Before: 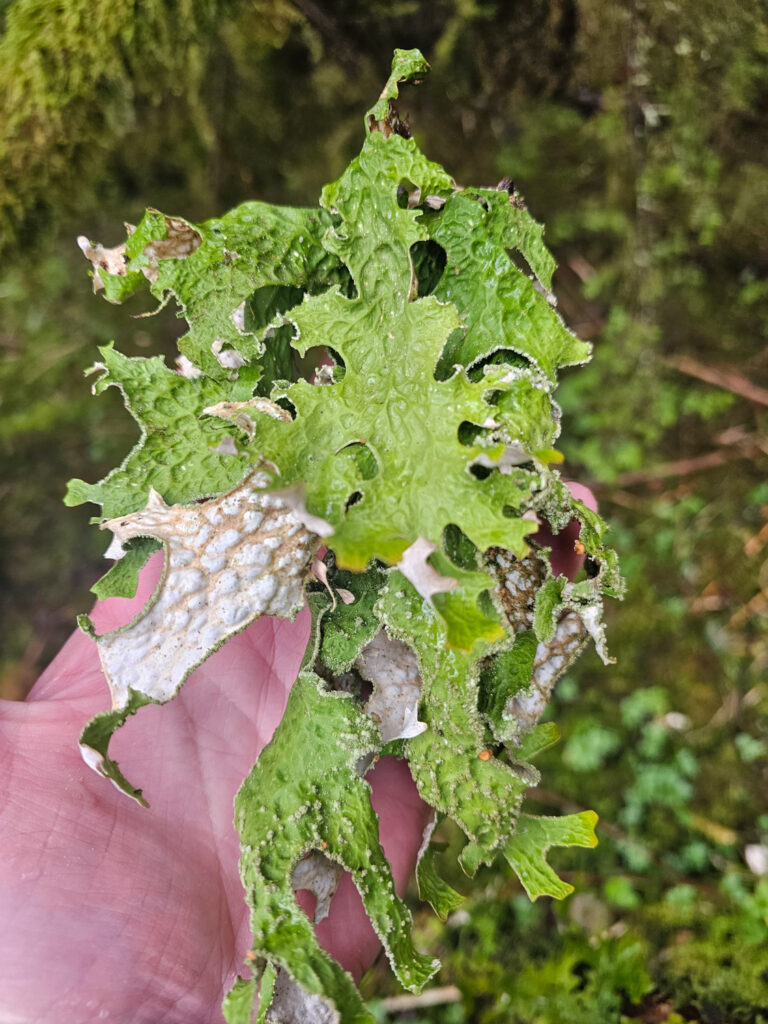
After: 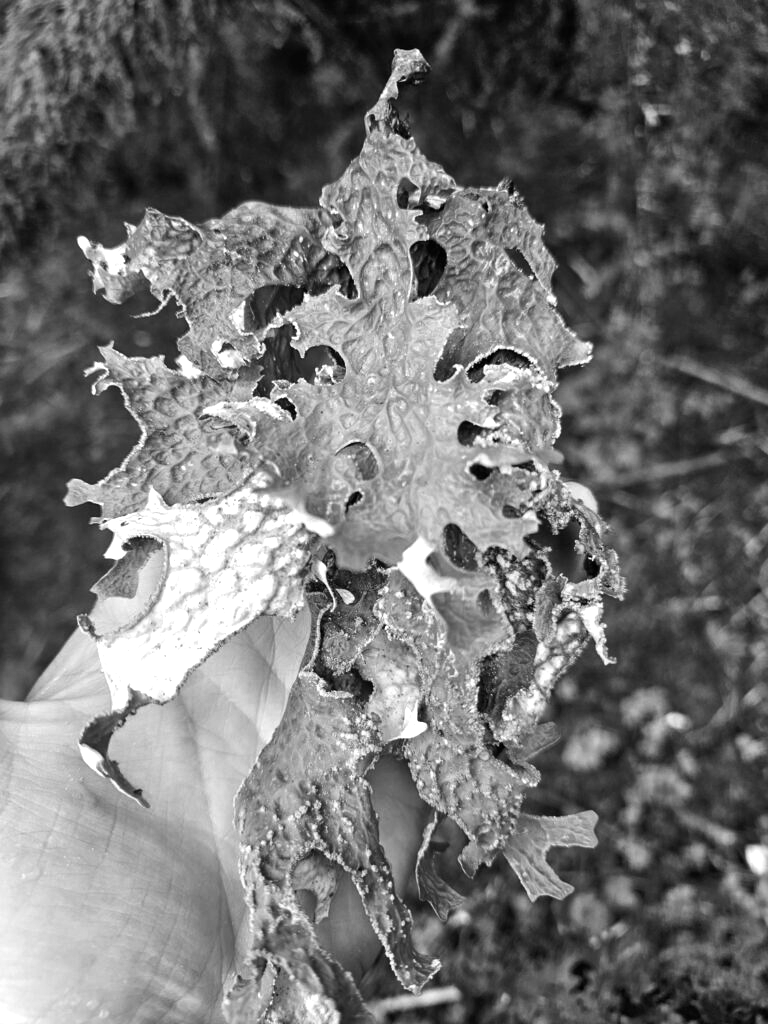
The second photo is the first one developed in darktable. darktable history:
color balance rgb: shadows lift › luminance -20%, power › hue 72.24°, highlights gain › luminance 15%, global offset › hue 171.6°, perceptual saturation grading › global saturation 14.09%, perceptual saturation grading › highlights -25%, perceptual saturation grading › shadows 25%, global vibrance 25%, contrast 10%
color calibration: output gray [0.246, 0.254, 0.501, 0], gray › normalize channels true, illuminant same as pipeline (D50), adaptation XYZ, x 0.346, y 0.359, gamut compression 0
monochrome: a -35.87, b 49.73, size 1.7
exposure: black level correction 0.001, exposure 0.5 EV, compensate exposure bias true, compensate highlight preservation false
